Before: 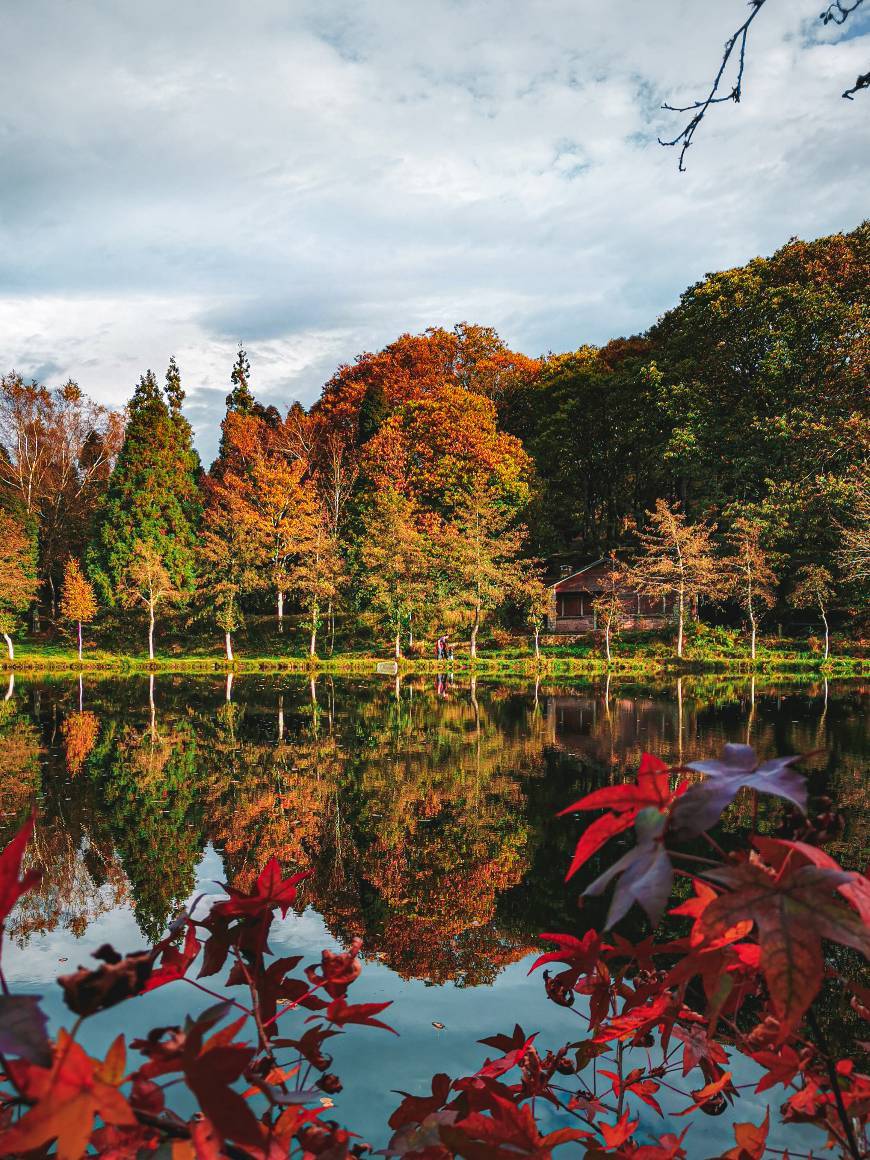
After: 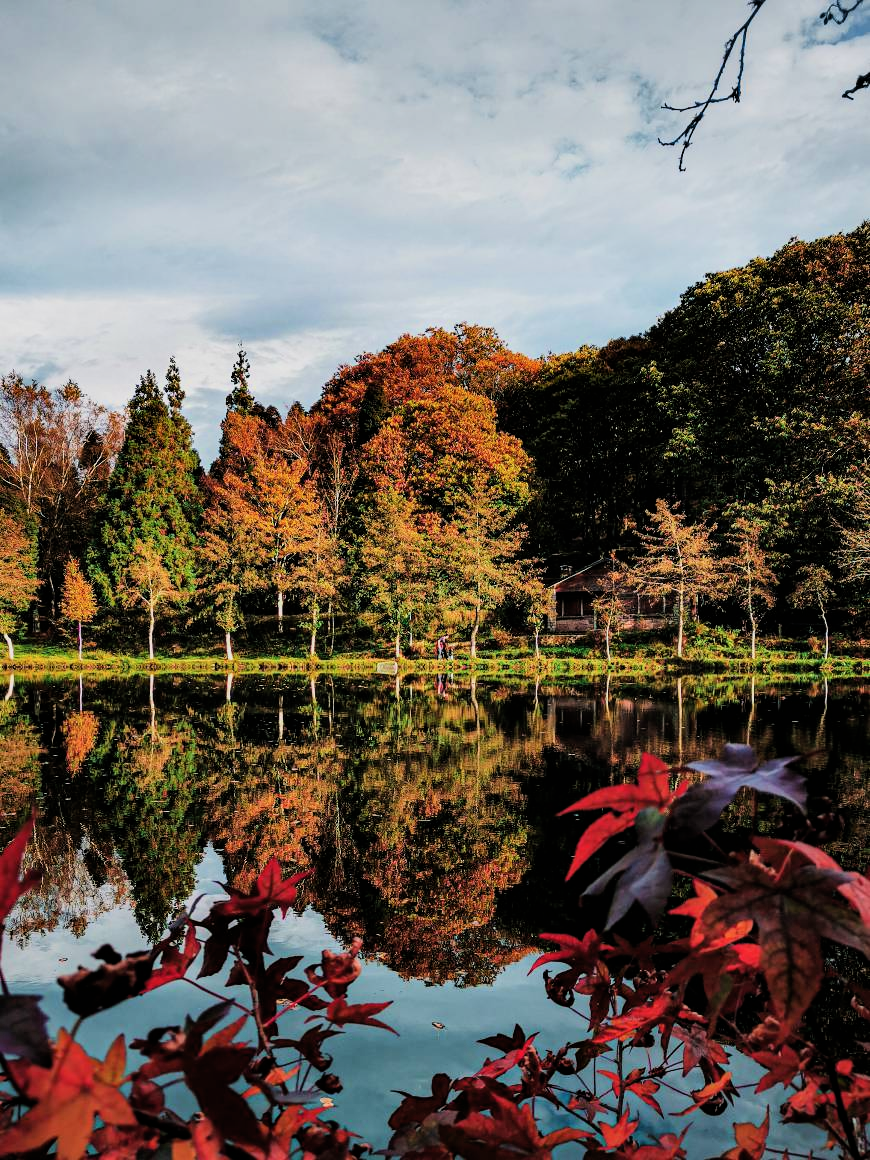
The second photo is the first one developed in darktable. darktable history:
filmic rgb: black relative exposure -5.07 EV, white relative exposure 3.97 EV, hardness 2.88, contrast 1.297, color science v6 (2022)
shadows and highlights: shadows 13.68, white point adjustment 1.27, soften with gaussian
